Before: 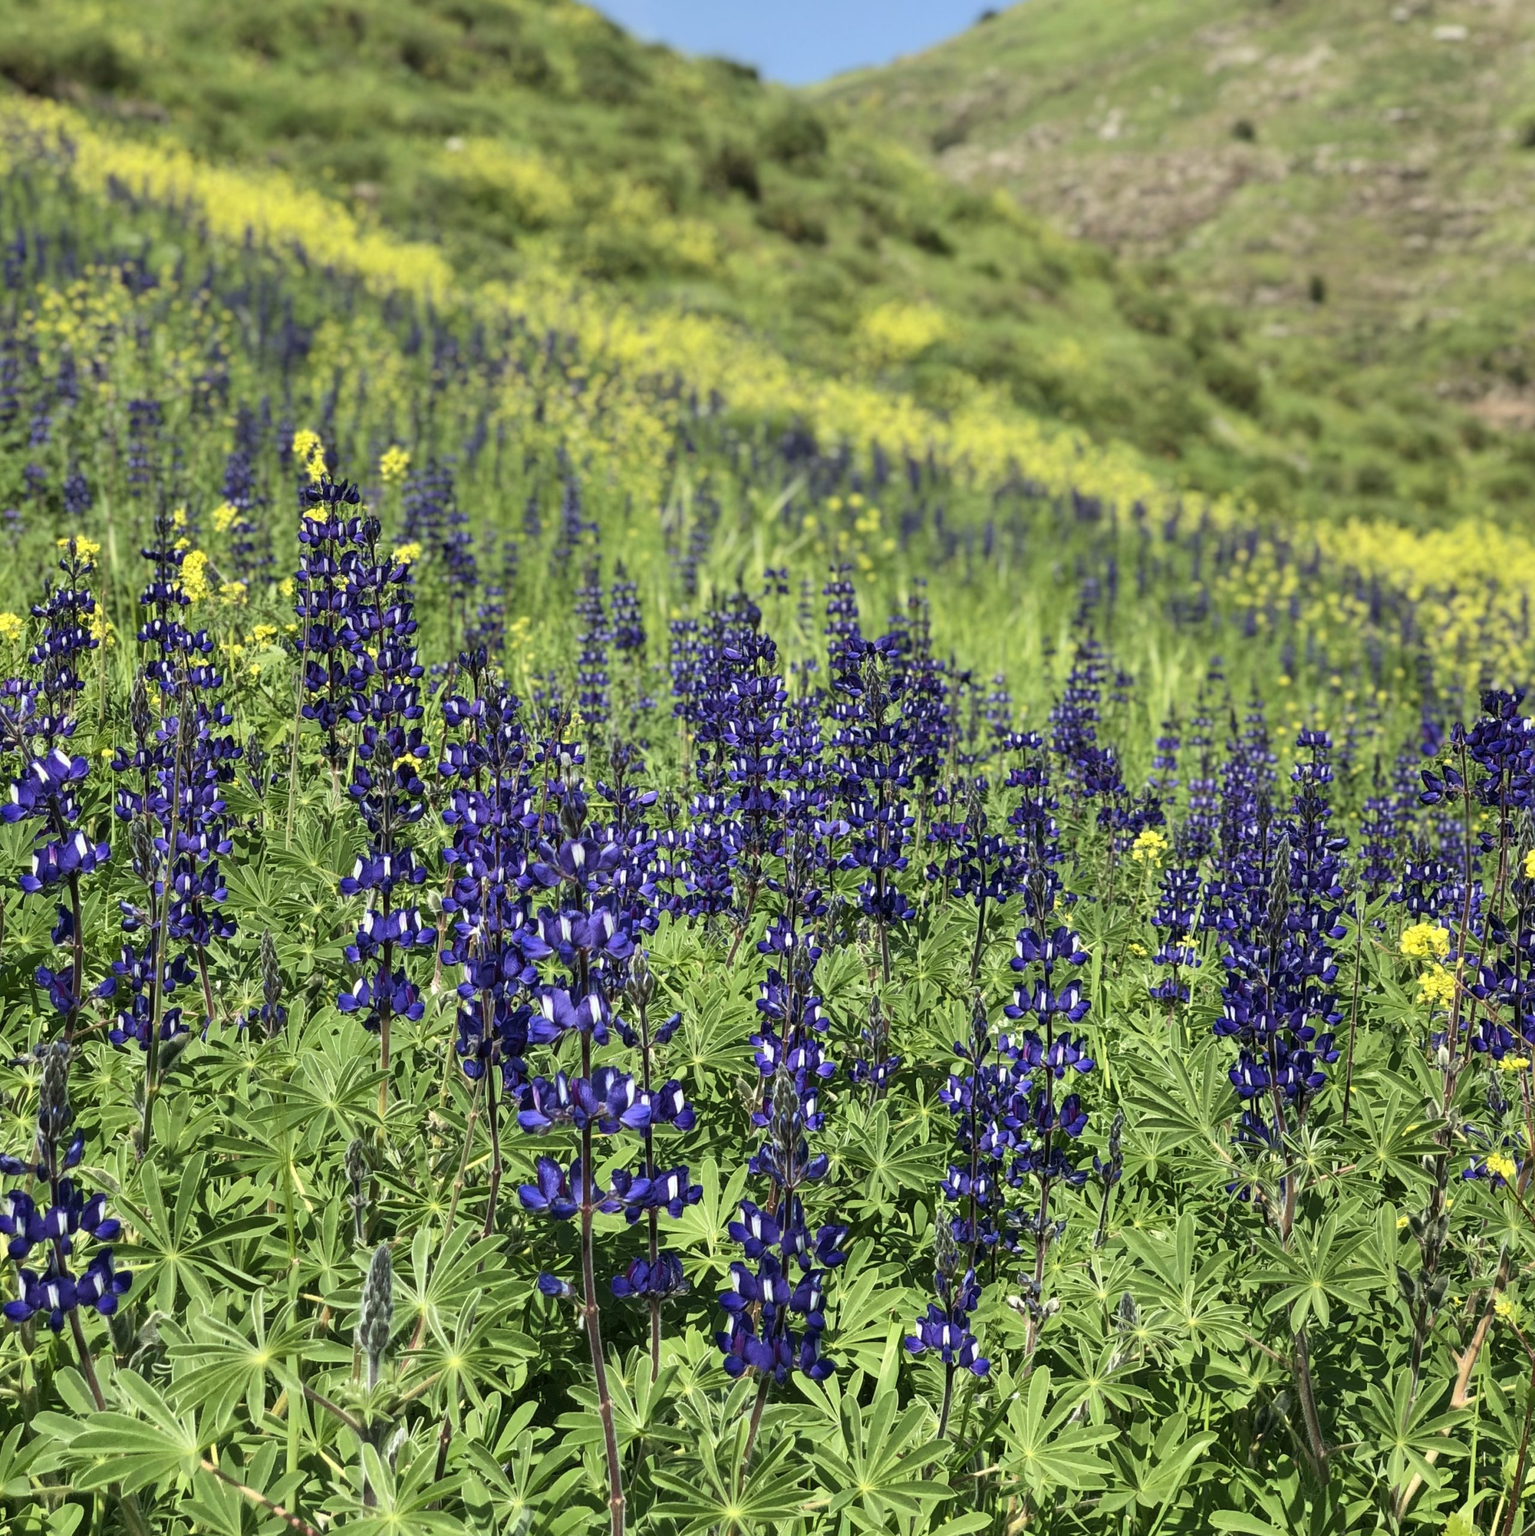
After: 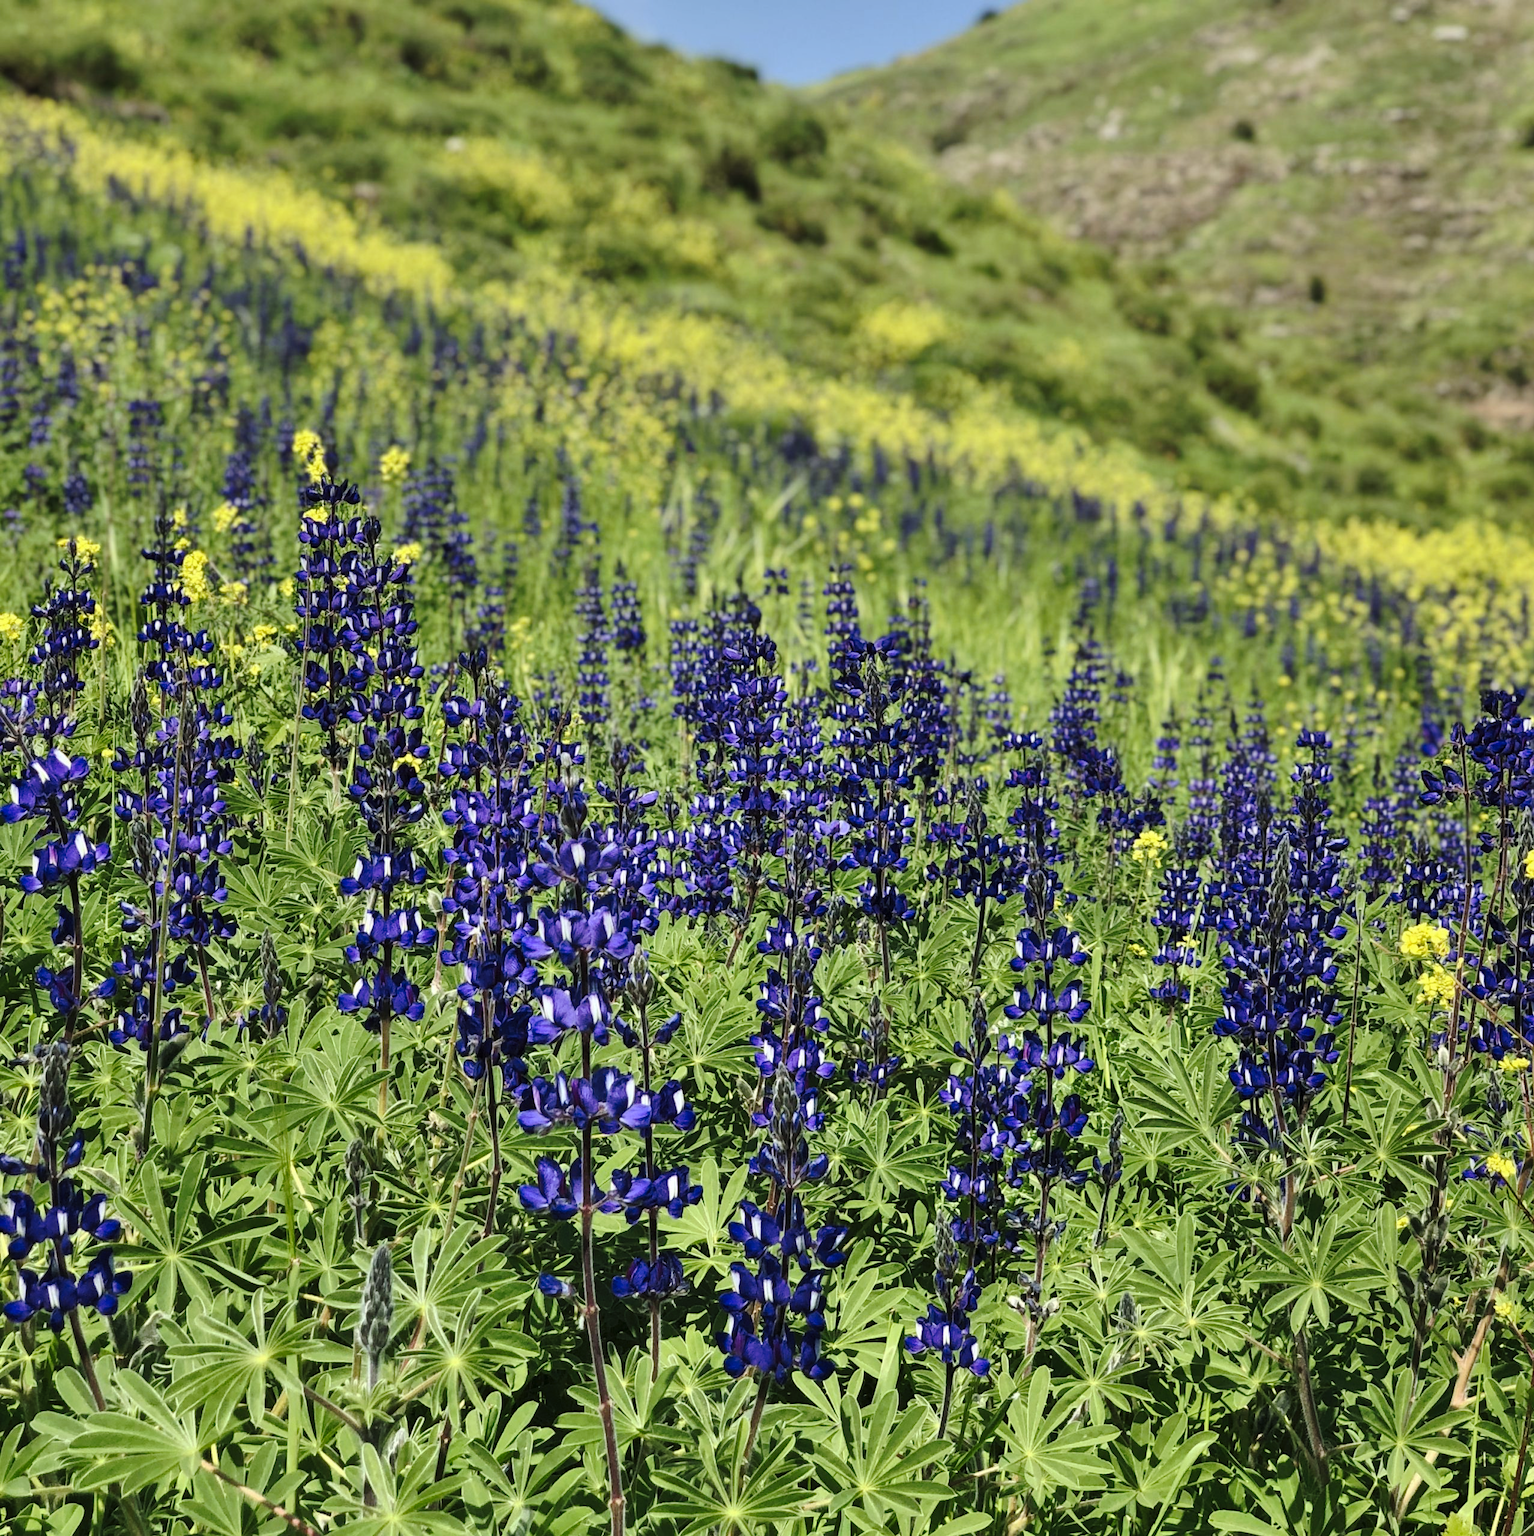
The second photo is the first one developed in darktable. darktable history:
tone curve: curves: ch0 [(0, 0) (0.003, 0.002) (0.011, 0.009) (0.025, 0.02) (0.044, 0.034) (0.069, 0.046) (0.1, 0.062) (0.136, 0.083) (0.177, 0.119) (0.224, 0.162) (0.277, 0.216) (0.335, 0.282) (0.399, 0.365) (0.468, 0.457) (0.543, 0.541) (0.623, 0.624) (0.709, 0.713) (0.801, 0.797) (0.898, 0.889) (1, 1)], preserve colors none
shadows and highlights: shadows 60, soften with gaussian
